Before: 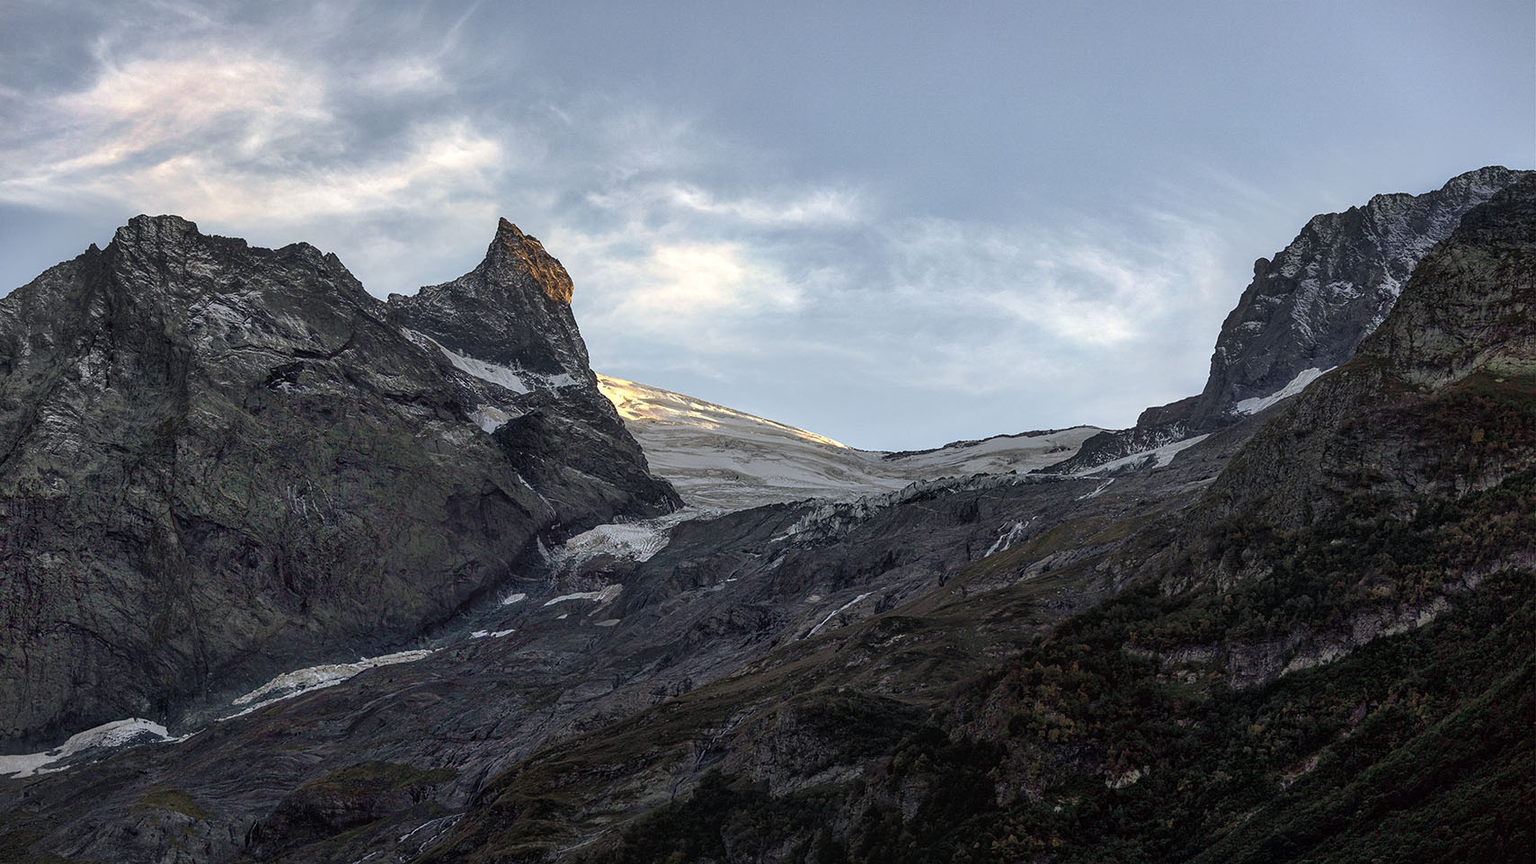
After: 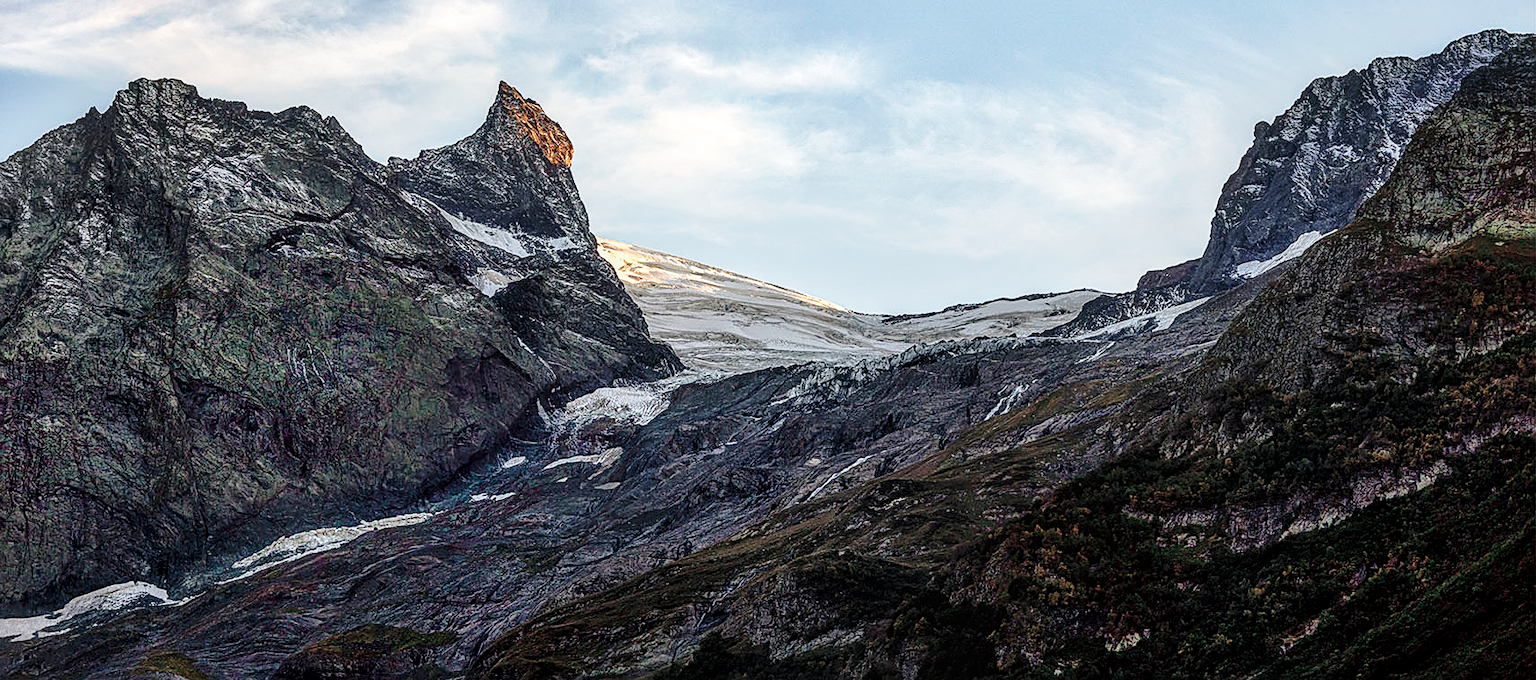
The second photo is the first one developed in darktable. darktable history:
base curve: curves: ch0 [(0, 0) (0.028, 0.03) (0.121, 0.232) (0.46, 0.748) (0.859, 0.968) (1, 1)], preserve colors none
sharpen: on, module defaults
contrast brightness saturation: saturation 0.134
local contrast: on, module defaults
crop and rotate: top 15.904%, bottom 5.31%
tone equalizer: on, module defaults
